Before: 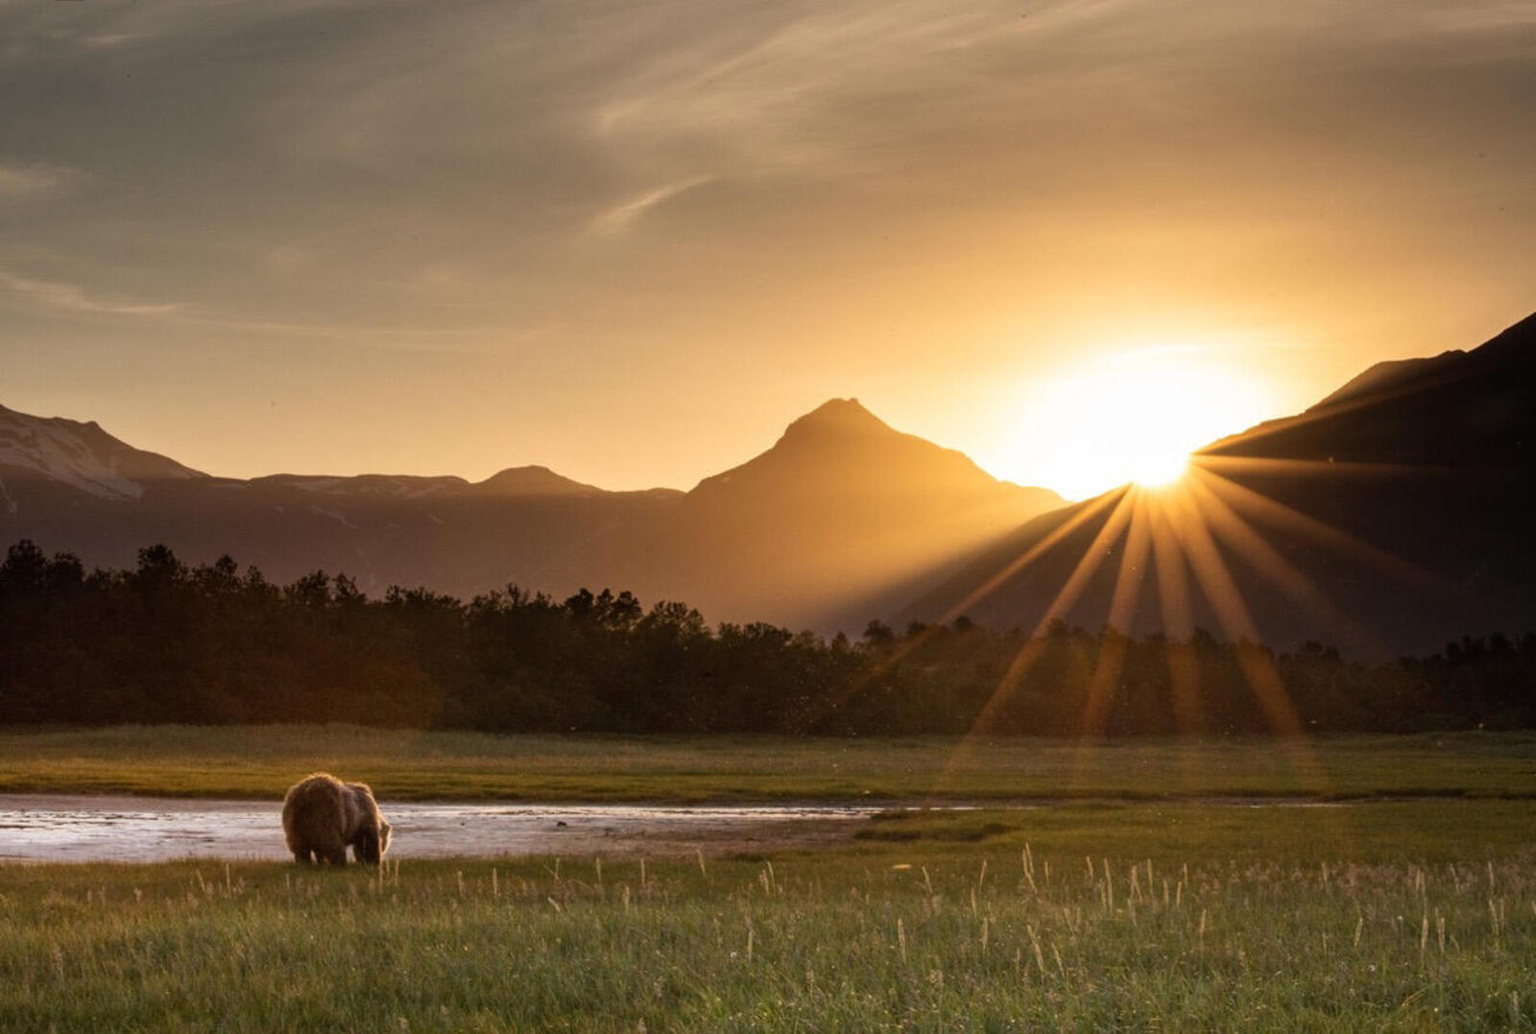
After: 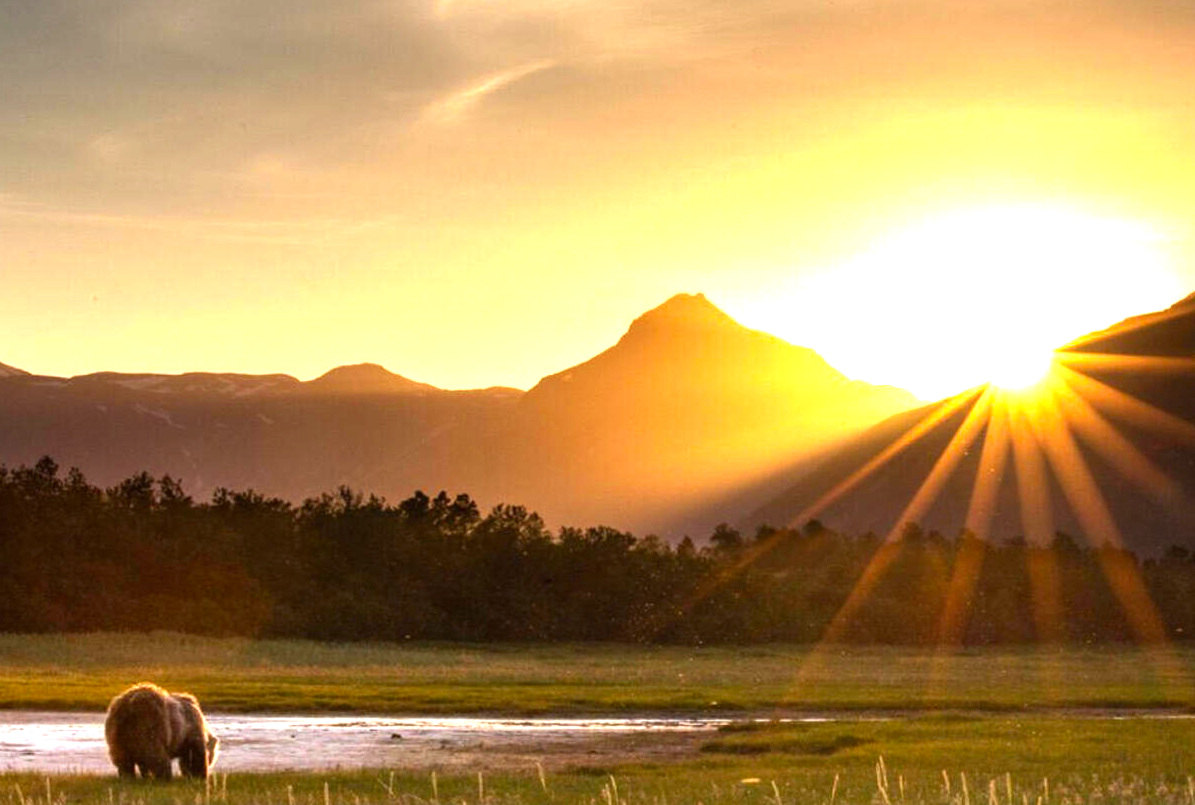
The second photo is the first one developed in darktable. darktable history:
white balance: red 0.974, blue 1.044
color zones: curves: ch0 [(0, 0.613) (0.01, 0.613) (0.245, 0.448) (0.498, 0.529) (0.642, 0.665) (0.879, 0.777) (0.99, 0.613)]; ch1 [(0, 0) (0.143, 0) (0.286, 0) (0.429, 0) (0.571, 0) (0.714, 0) (0.857, 0)], mix -121.96%
crop and rotate: left 11.831%, top 11.346%, right 13.429%, bottom 13.899%
color balance: contrast 10%
exposure: exposure 0.921 EV, compensate highlight preservation false
